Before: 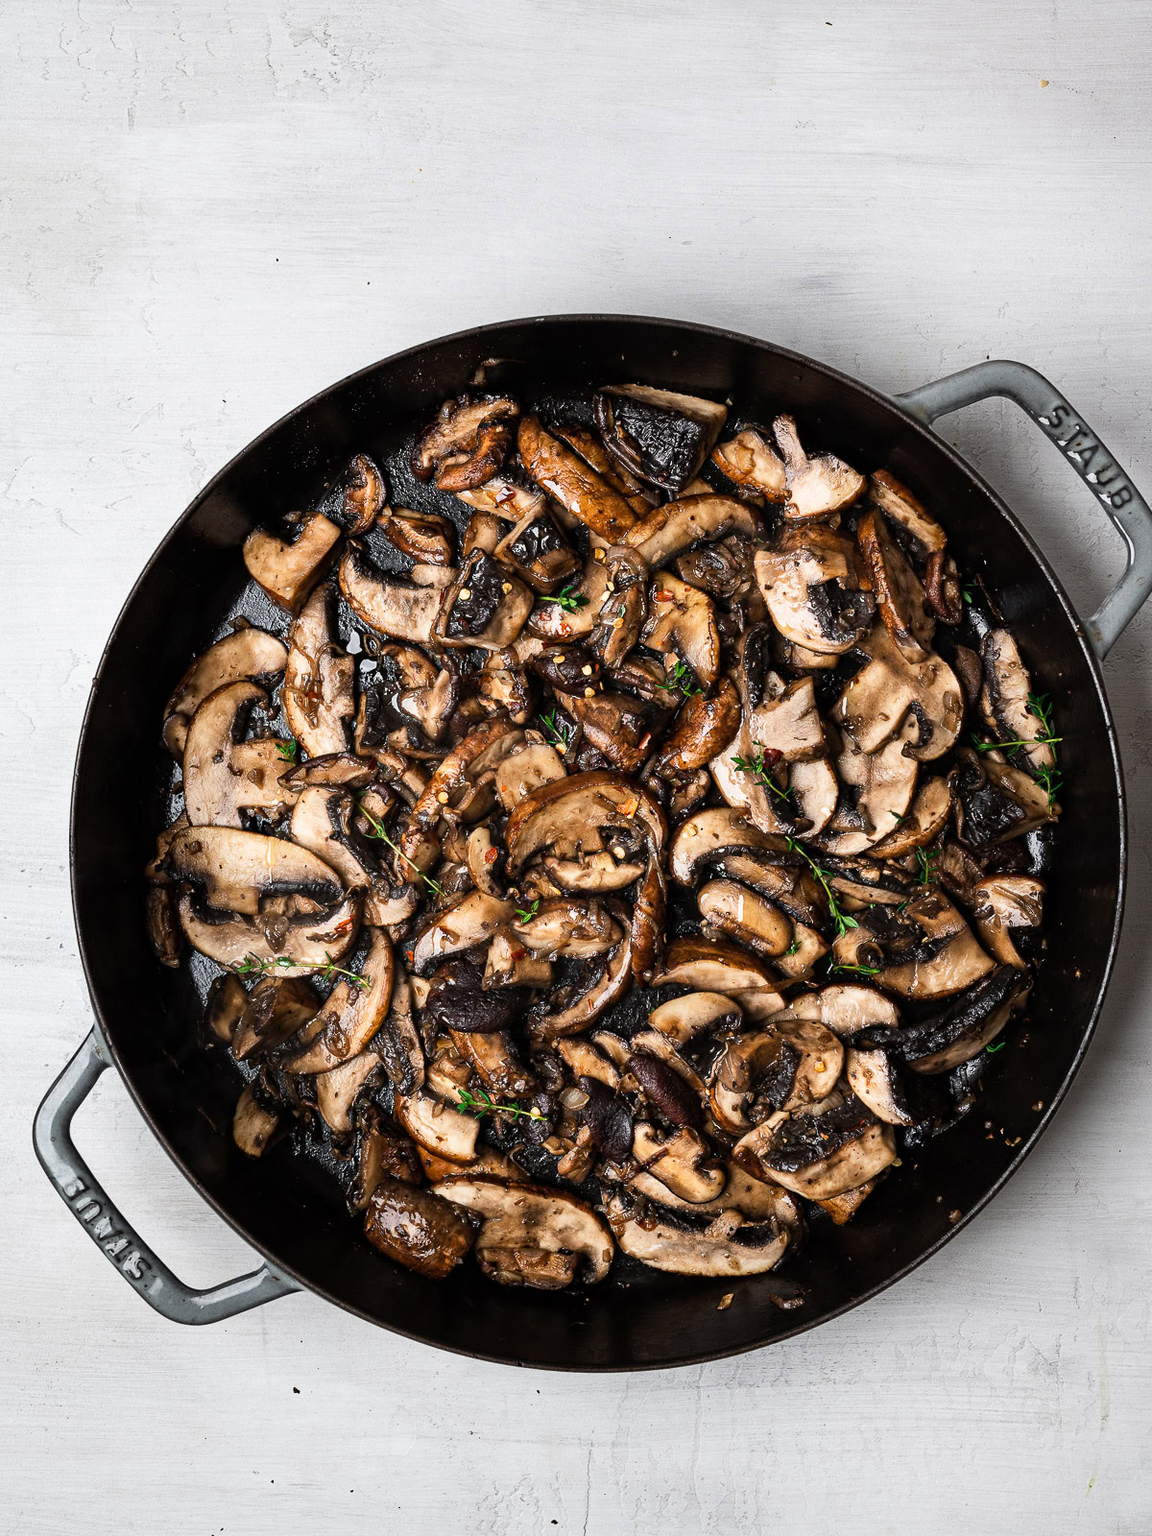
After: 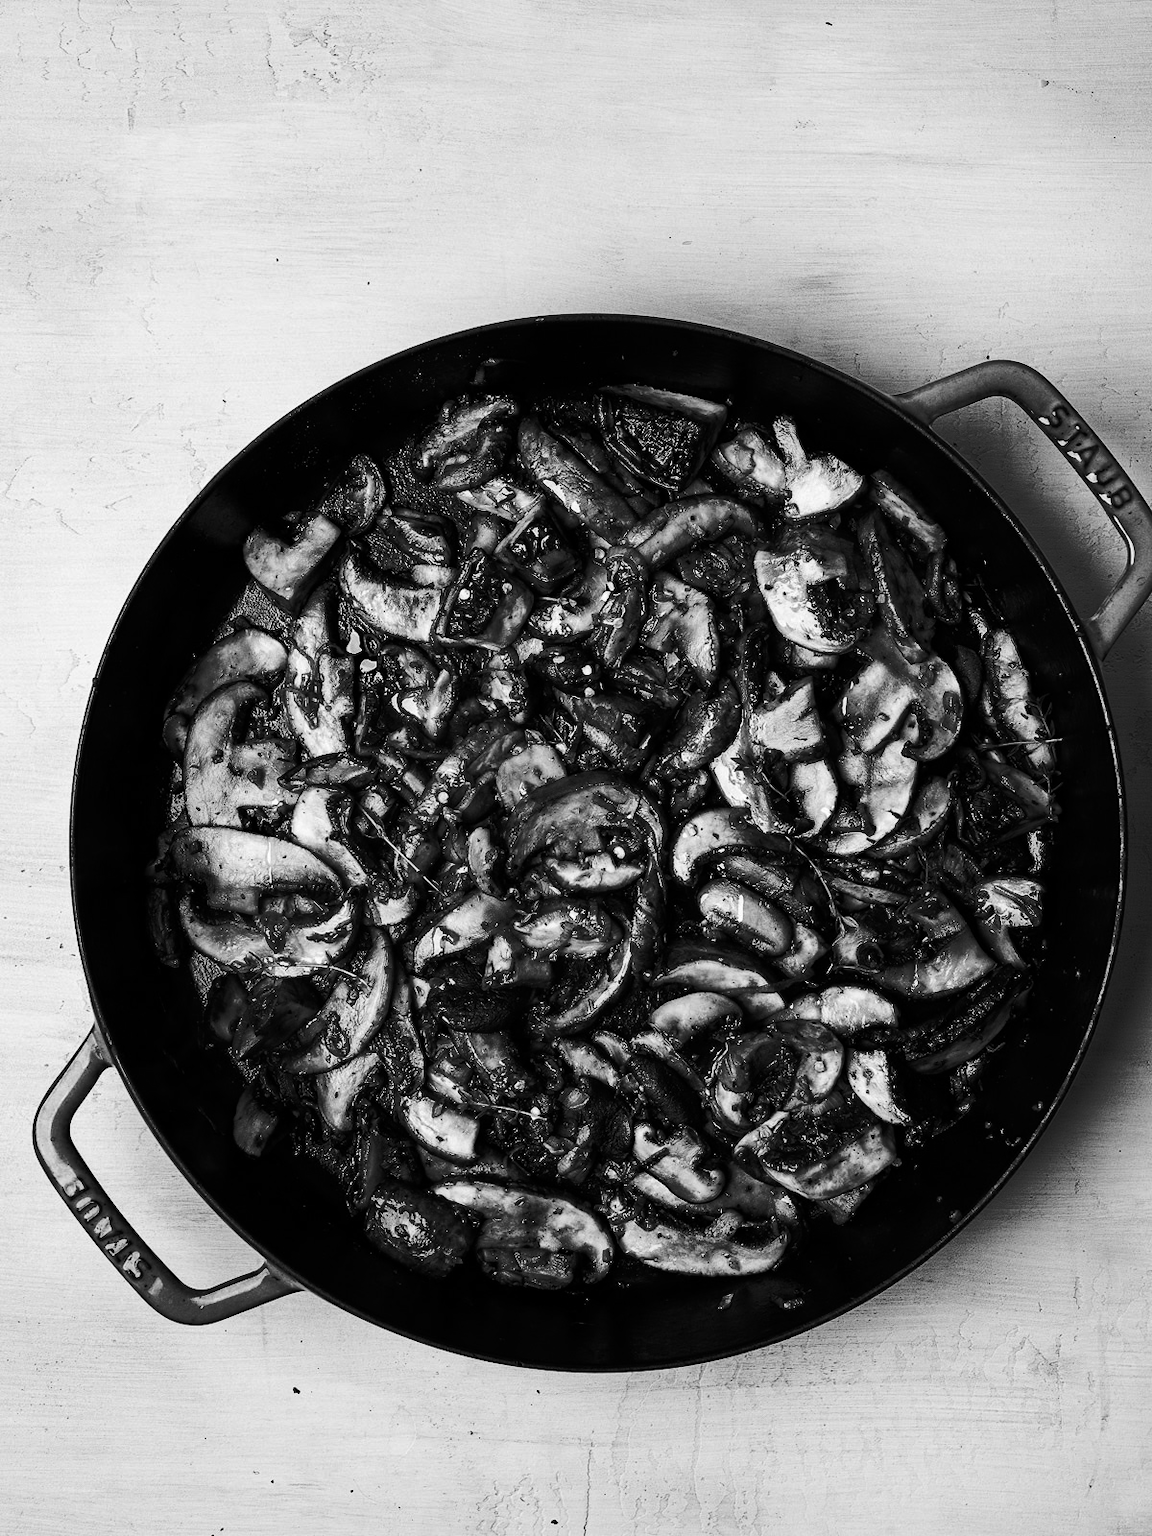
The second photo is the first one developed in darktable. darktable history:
color balance rgb: linear chroma grading › global chroma 40.15%, perceptual saturation grading › global saturation 60.58%, perceptual saturation grading › highlights 20.44%, perceptual saturation grading › shadows -50.36%, perceptual brilliance grading › highlights 2.19%, perceptual brilliance grading › mid-tones -50.36%, perceptual brilliance grading › shadows -50.36%
monochrome: a 32, b 64, size 2.3
